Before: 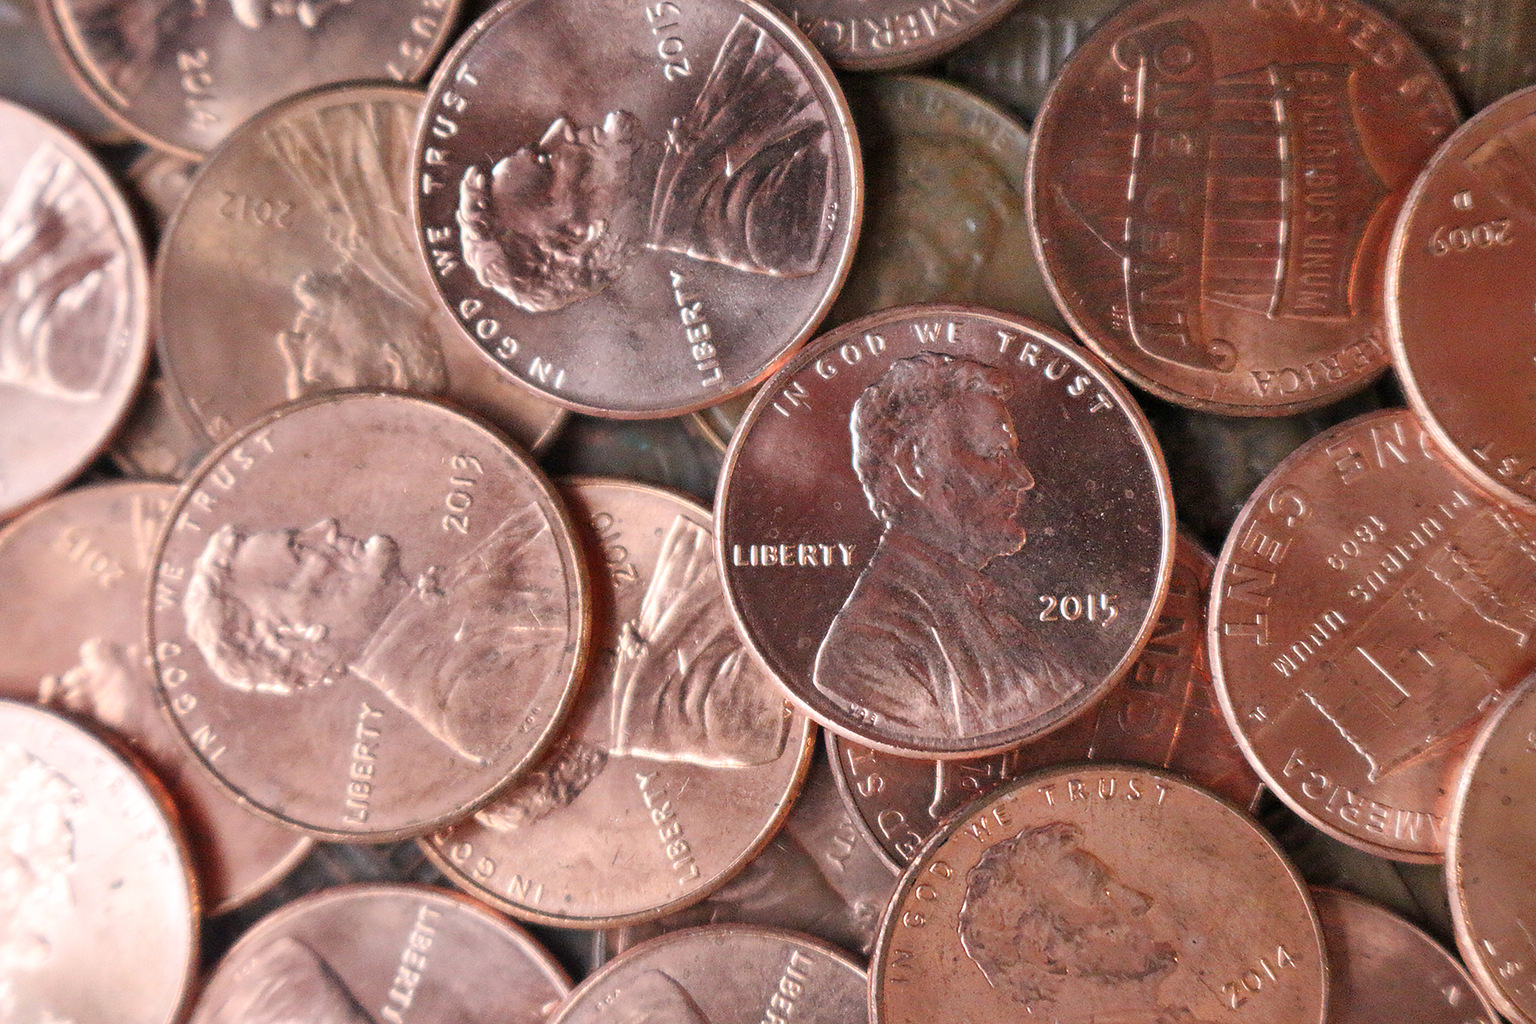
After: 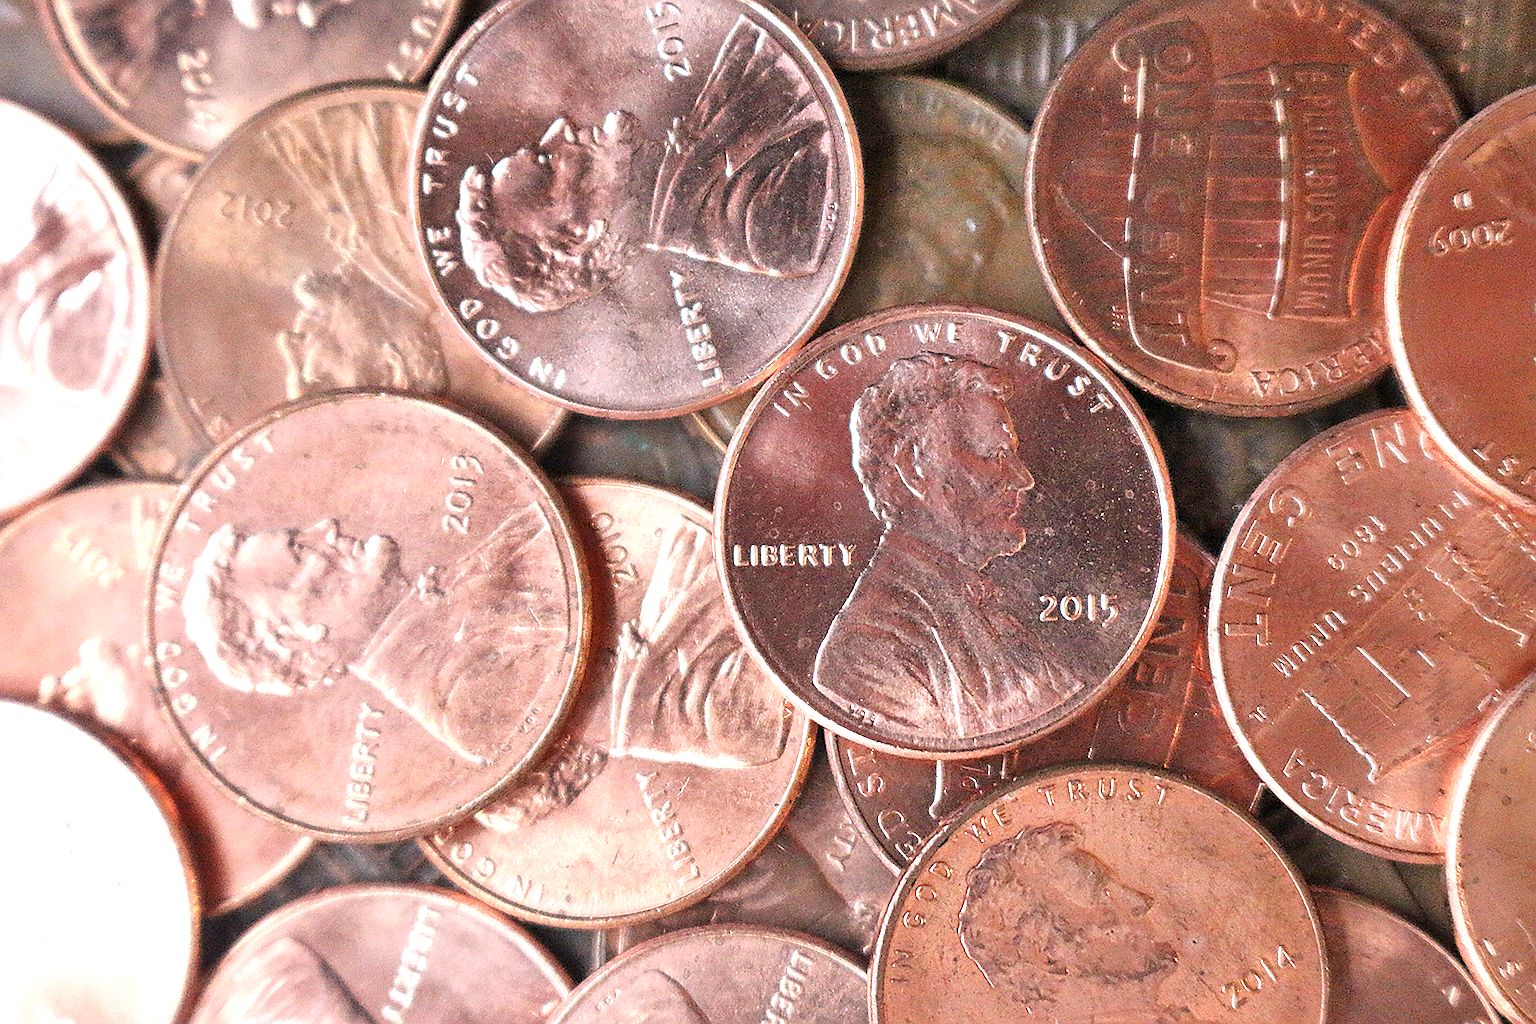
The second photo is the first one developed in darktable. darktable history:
exposure: exposure 0.781 EV, compensate highlight preservation false
tone equalizer: on, module defaults
grain: coarseness 0.09 ISO, strength 16.61%
sharpen: on, module defaults
